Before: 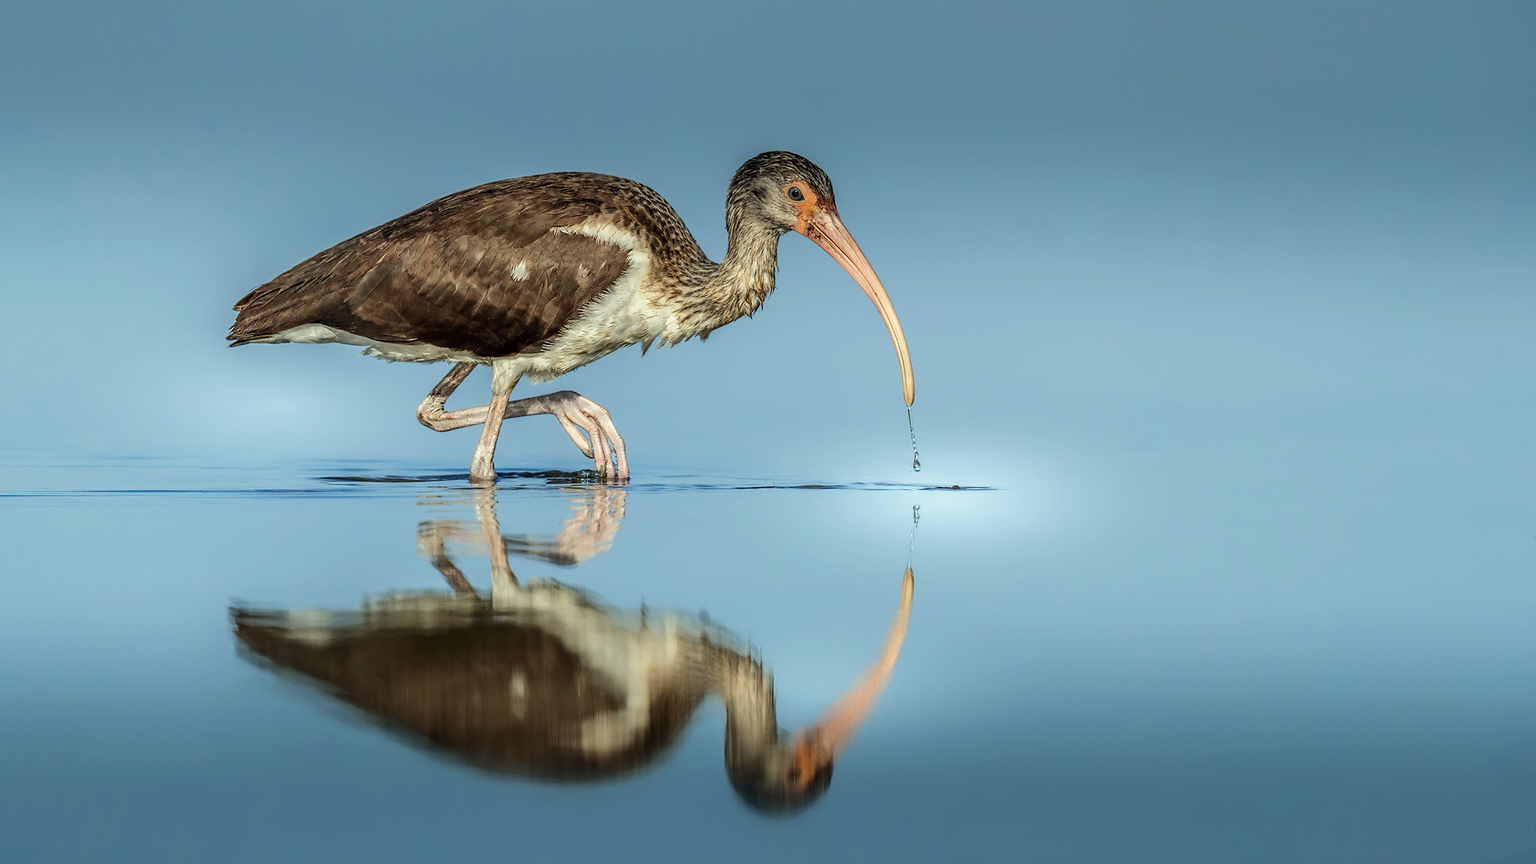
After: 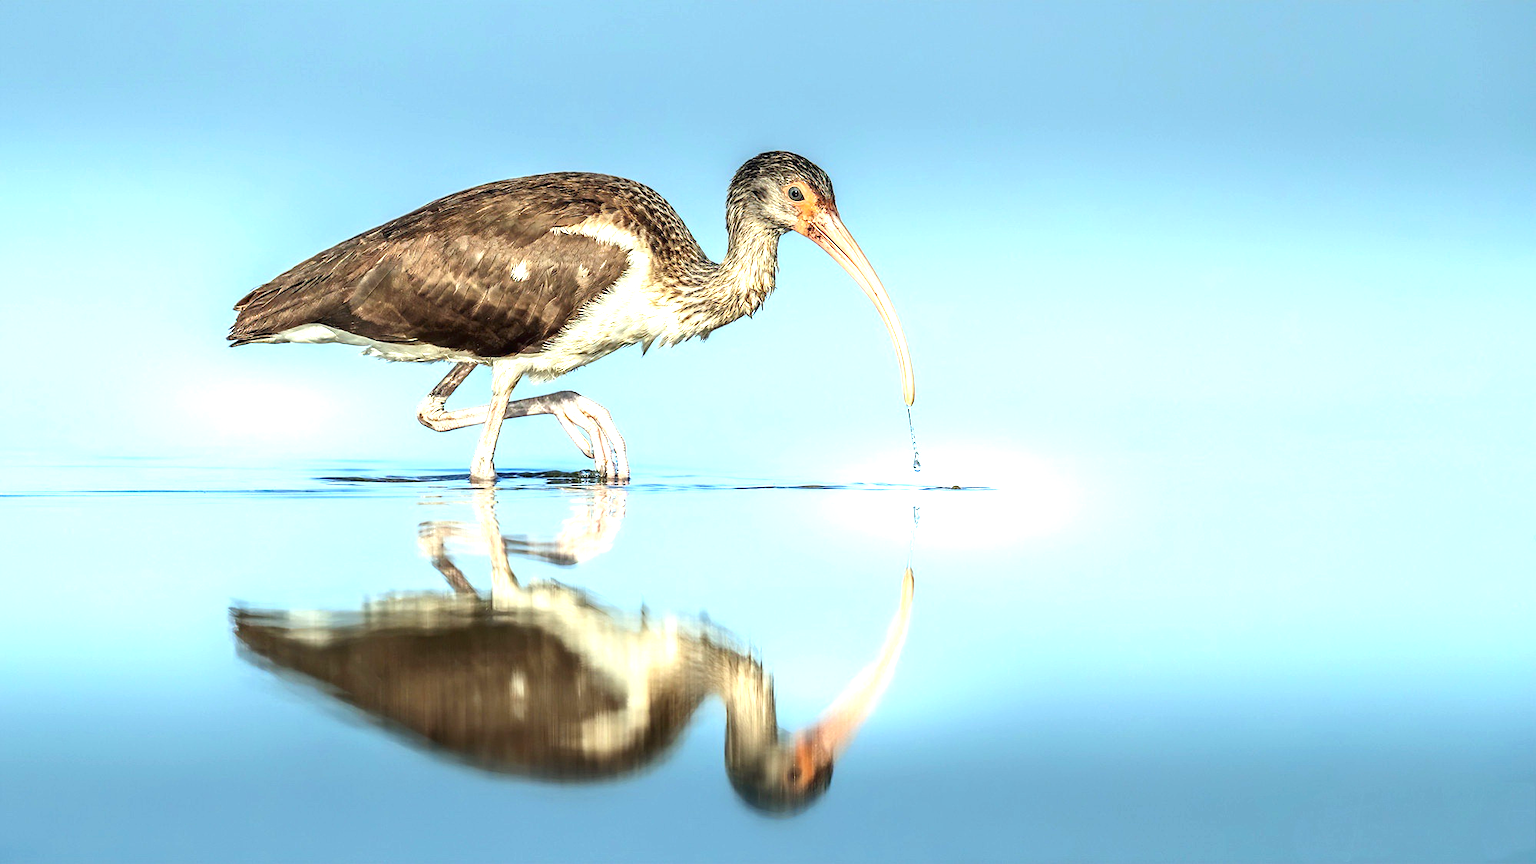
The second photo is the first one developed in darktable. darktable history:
exposure: black level correction 0, exposure 1.406 EV, compensate highlight preservation false
